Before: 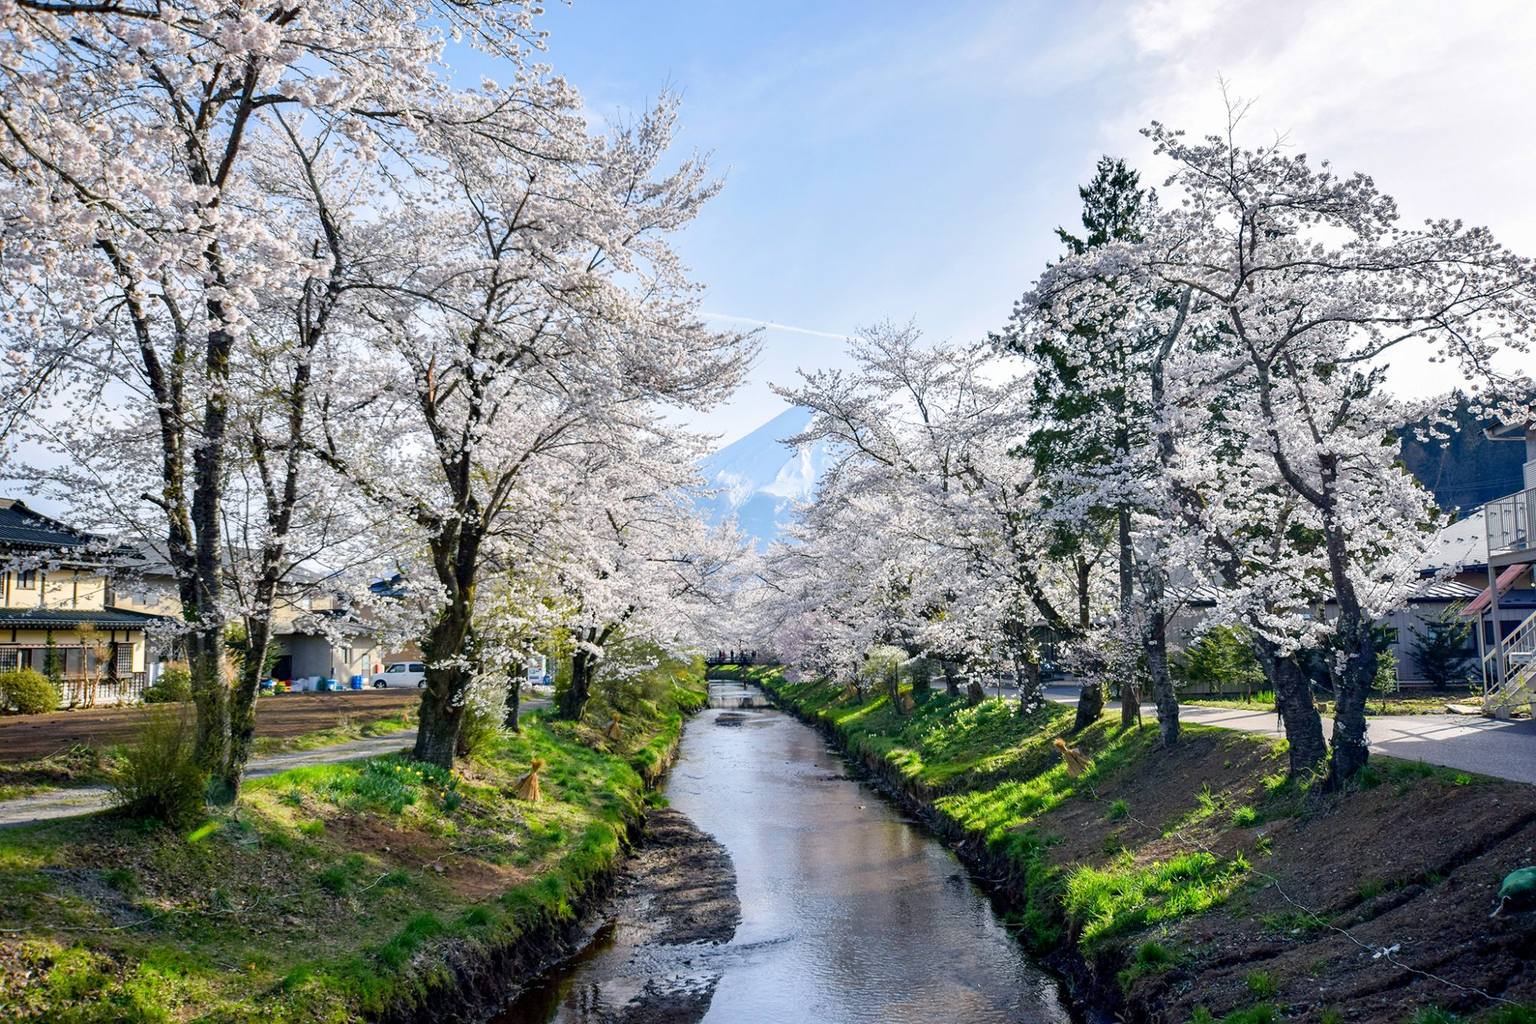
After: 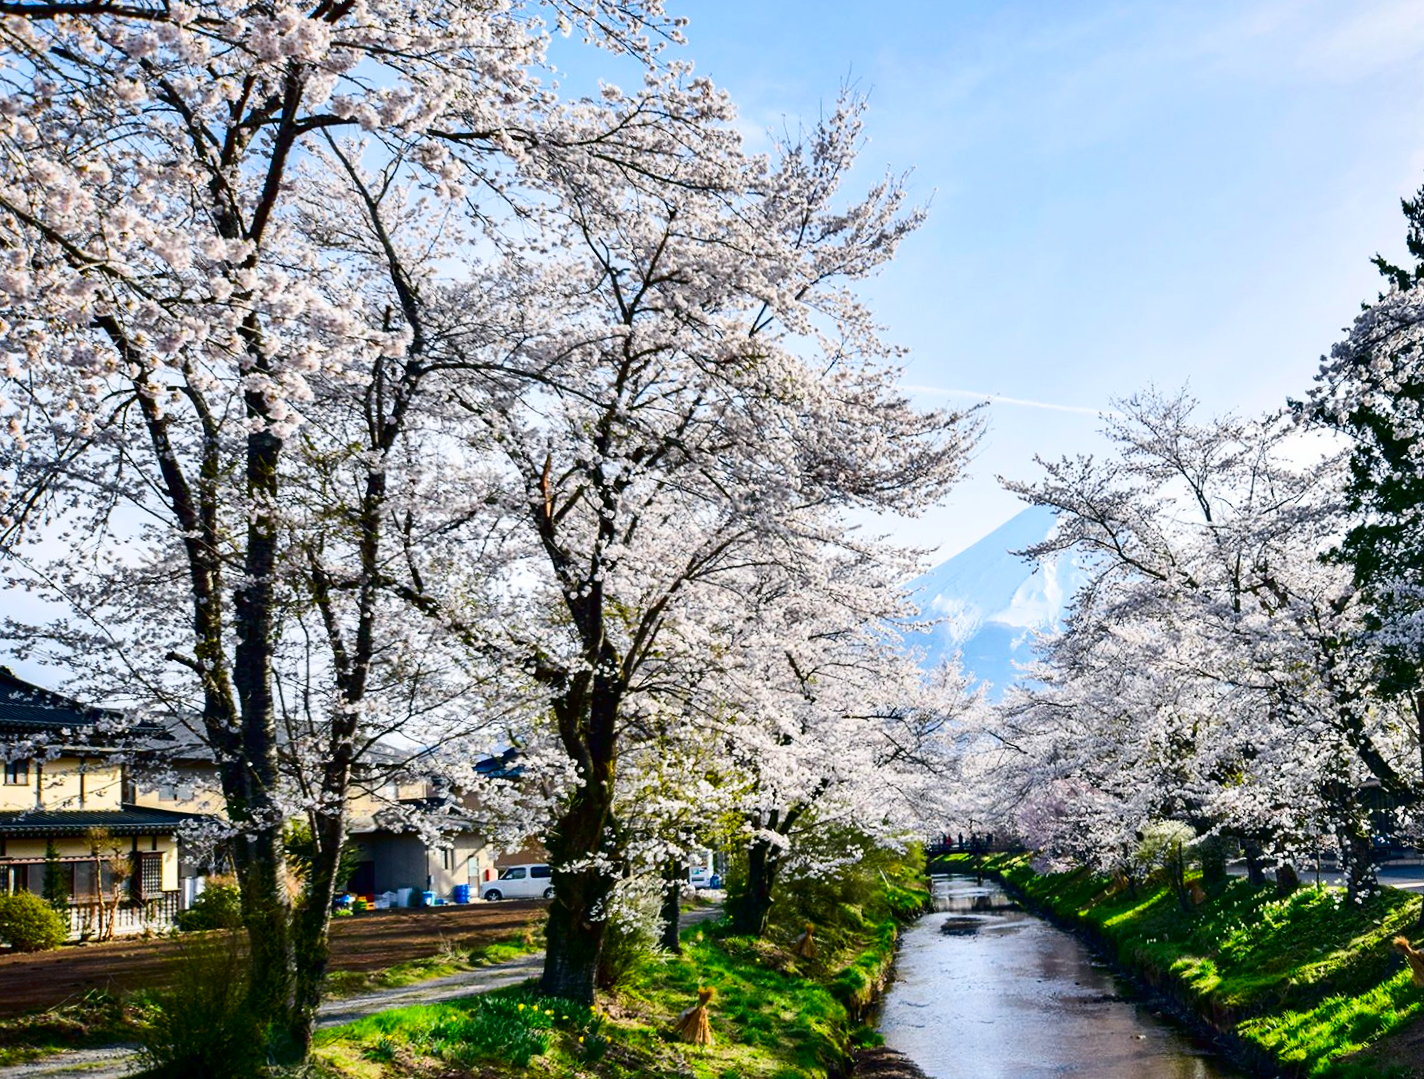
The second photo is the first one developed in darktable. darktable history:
crop: right 28.885%, bottom 16.626%
contrast brightness saturation: contrast 0.22, brightness -0.19, saturation 0.24
rotate and perspective: rotation -2°, crop left 0.022, crop right 0.978, crop top 0.049, crop bottom 0.951
tone curve: curves: ch0 [(0, 0) (0.003, 0.014) (0.011, 0.019) (0.025, 0.029) (0.044, 0.047) (0.069, 0.071) (0.1, 0.101) (0.136, 0.131) (0.177, 0.166) (0.224, 0.212) (0.277, 0.263) (0.335, 0.32) (0.399, 0.387) (0.468, 0.459) (0.543, 0.541) (0.623, 0.626) (0.709, 0.717) (0.801, 0.813) (0.898, 0.909) (1, 1)], preserve colors none
